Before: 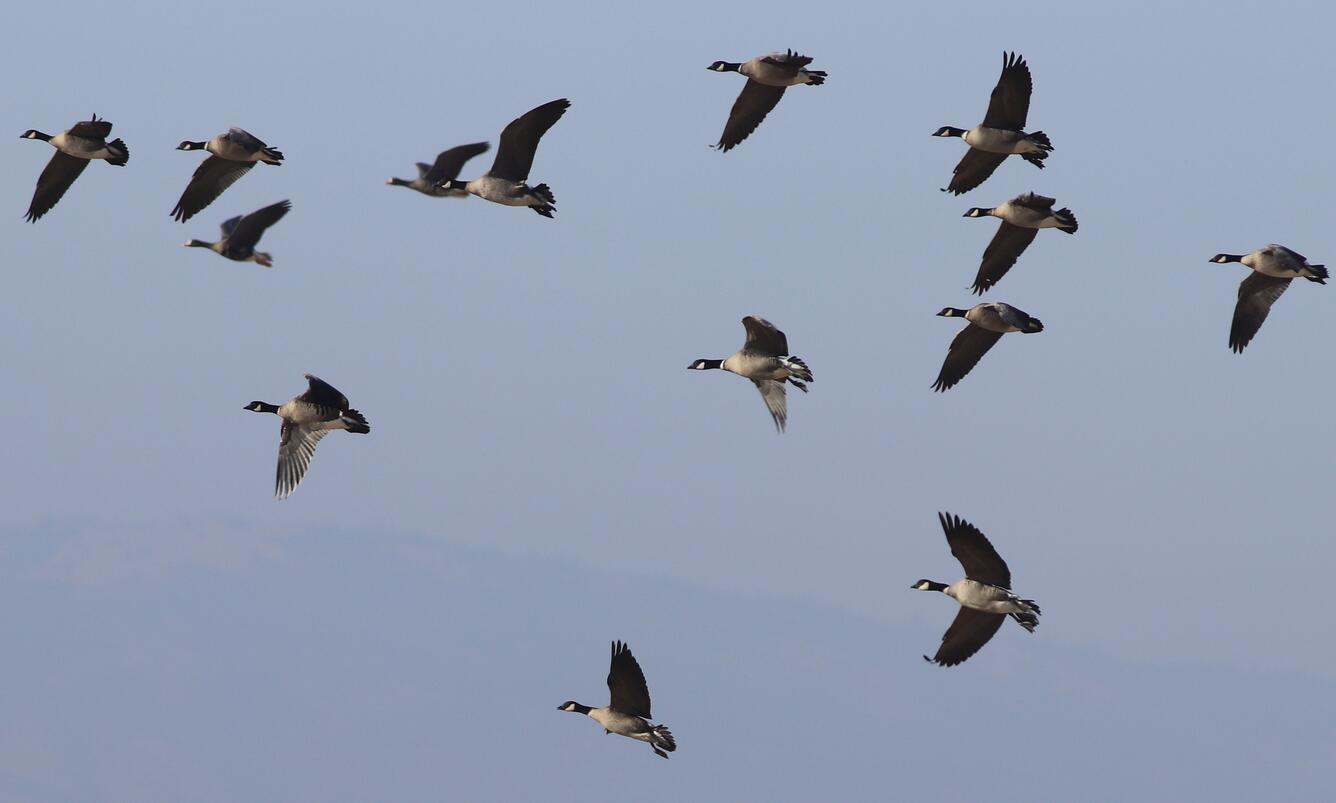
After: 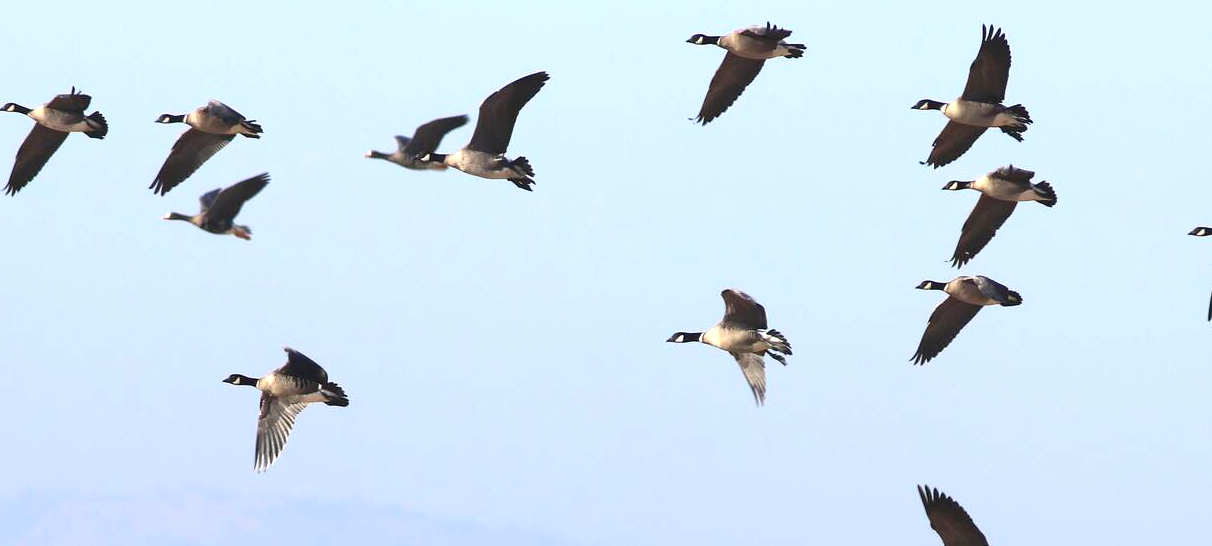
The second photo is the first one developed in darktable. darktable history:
exposure: exposure 1.136 EV, compensate exposure bias true, compensate highlight preservation false
crop: left 1.61%, top 3.42%, right 7.599%, bottom 28.47%
